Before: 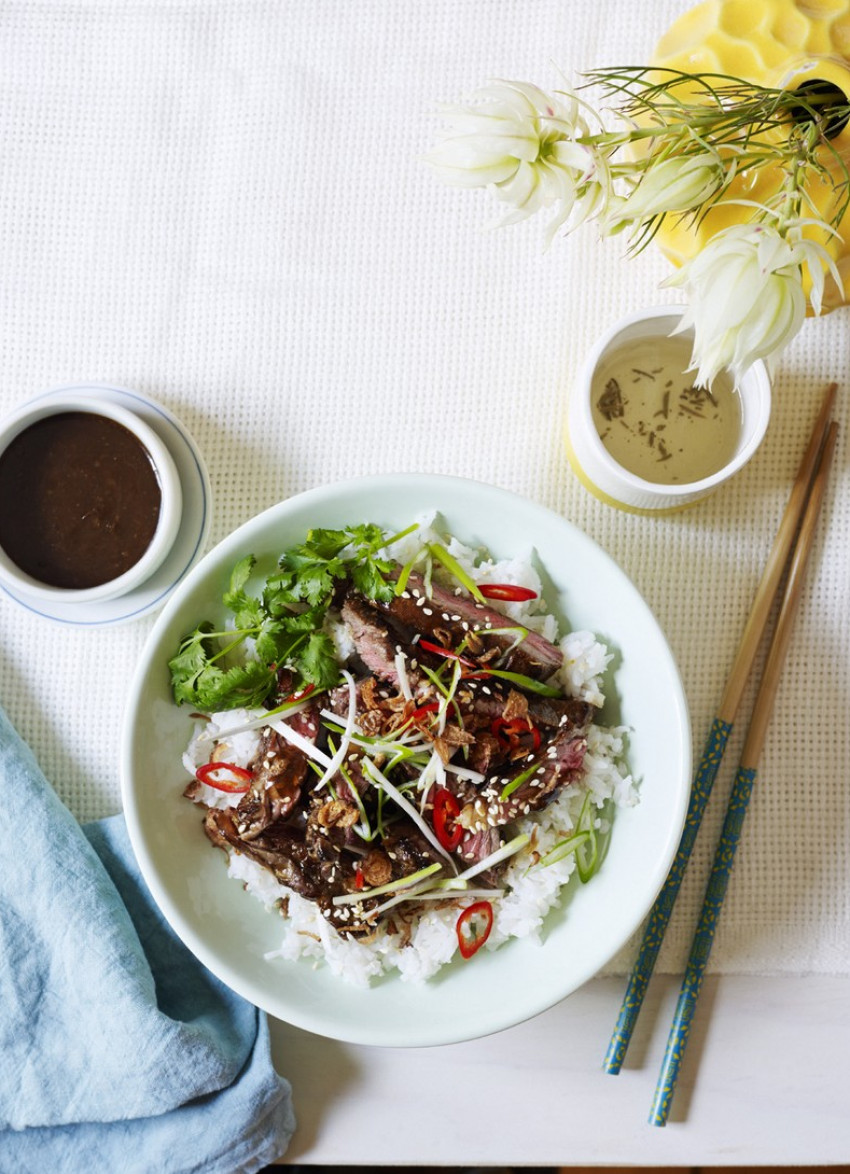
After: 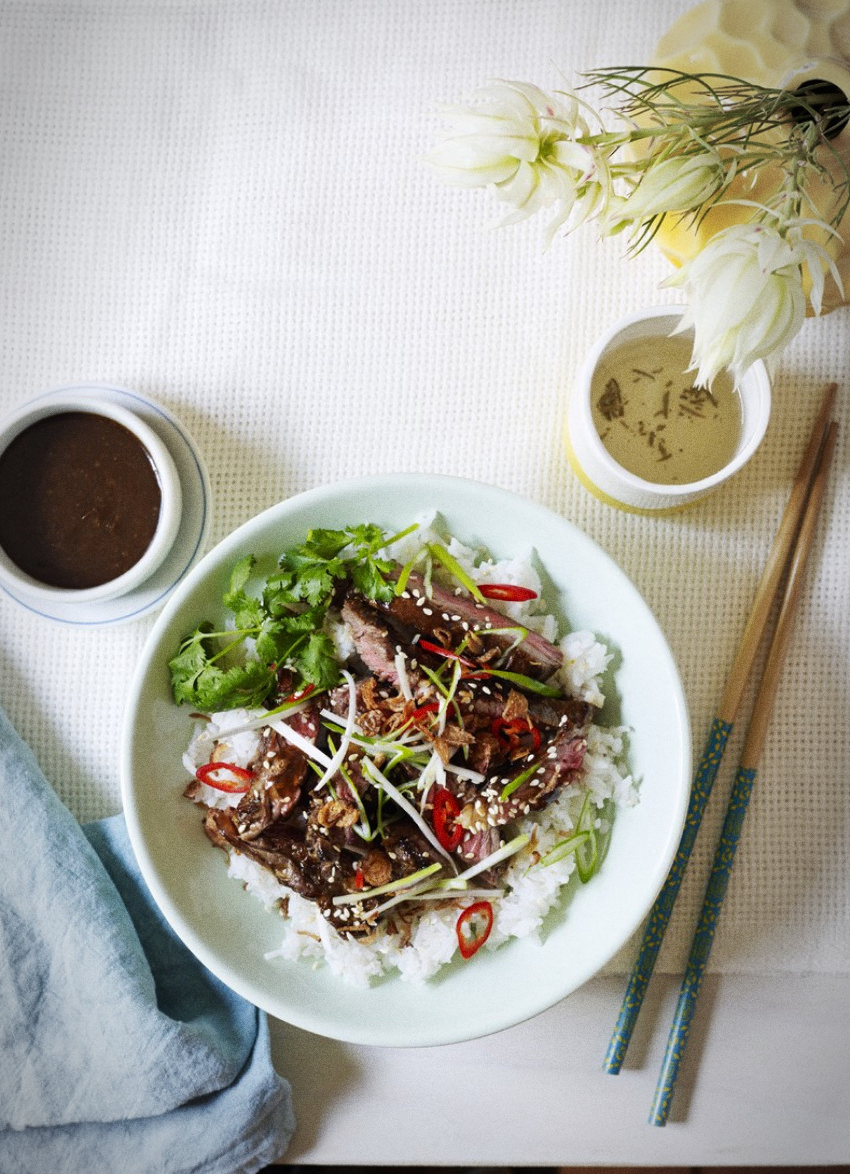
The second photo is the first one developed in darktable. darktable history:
grain: strength 26%
vignetting: automatic ratio true
